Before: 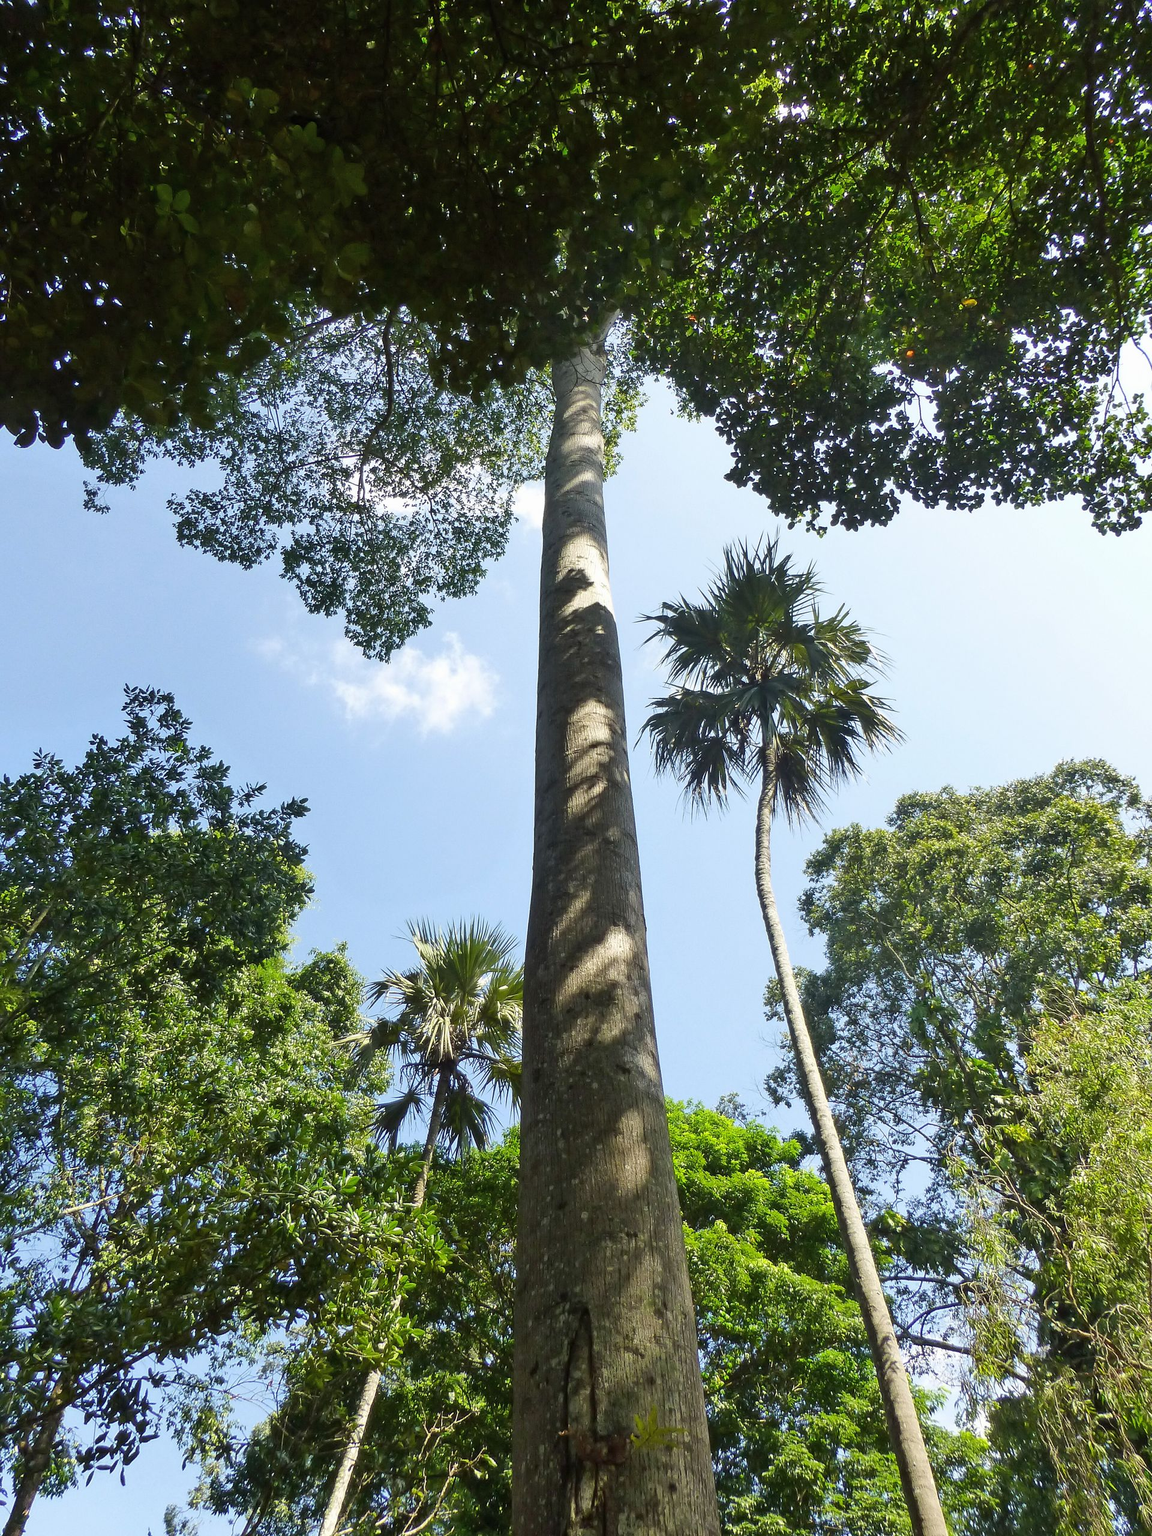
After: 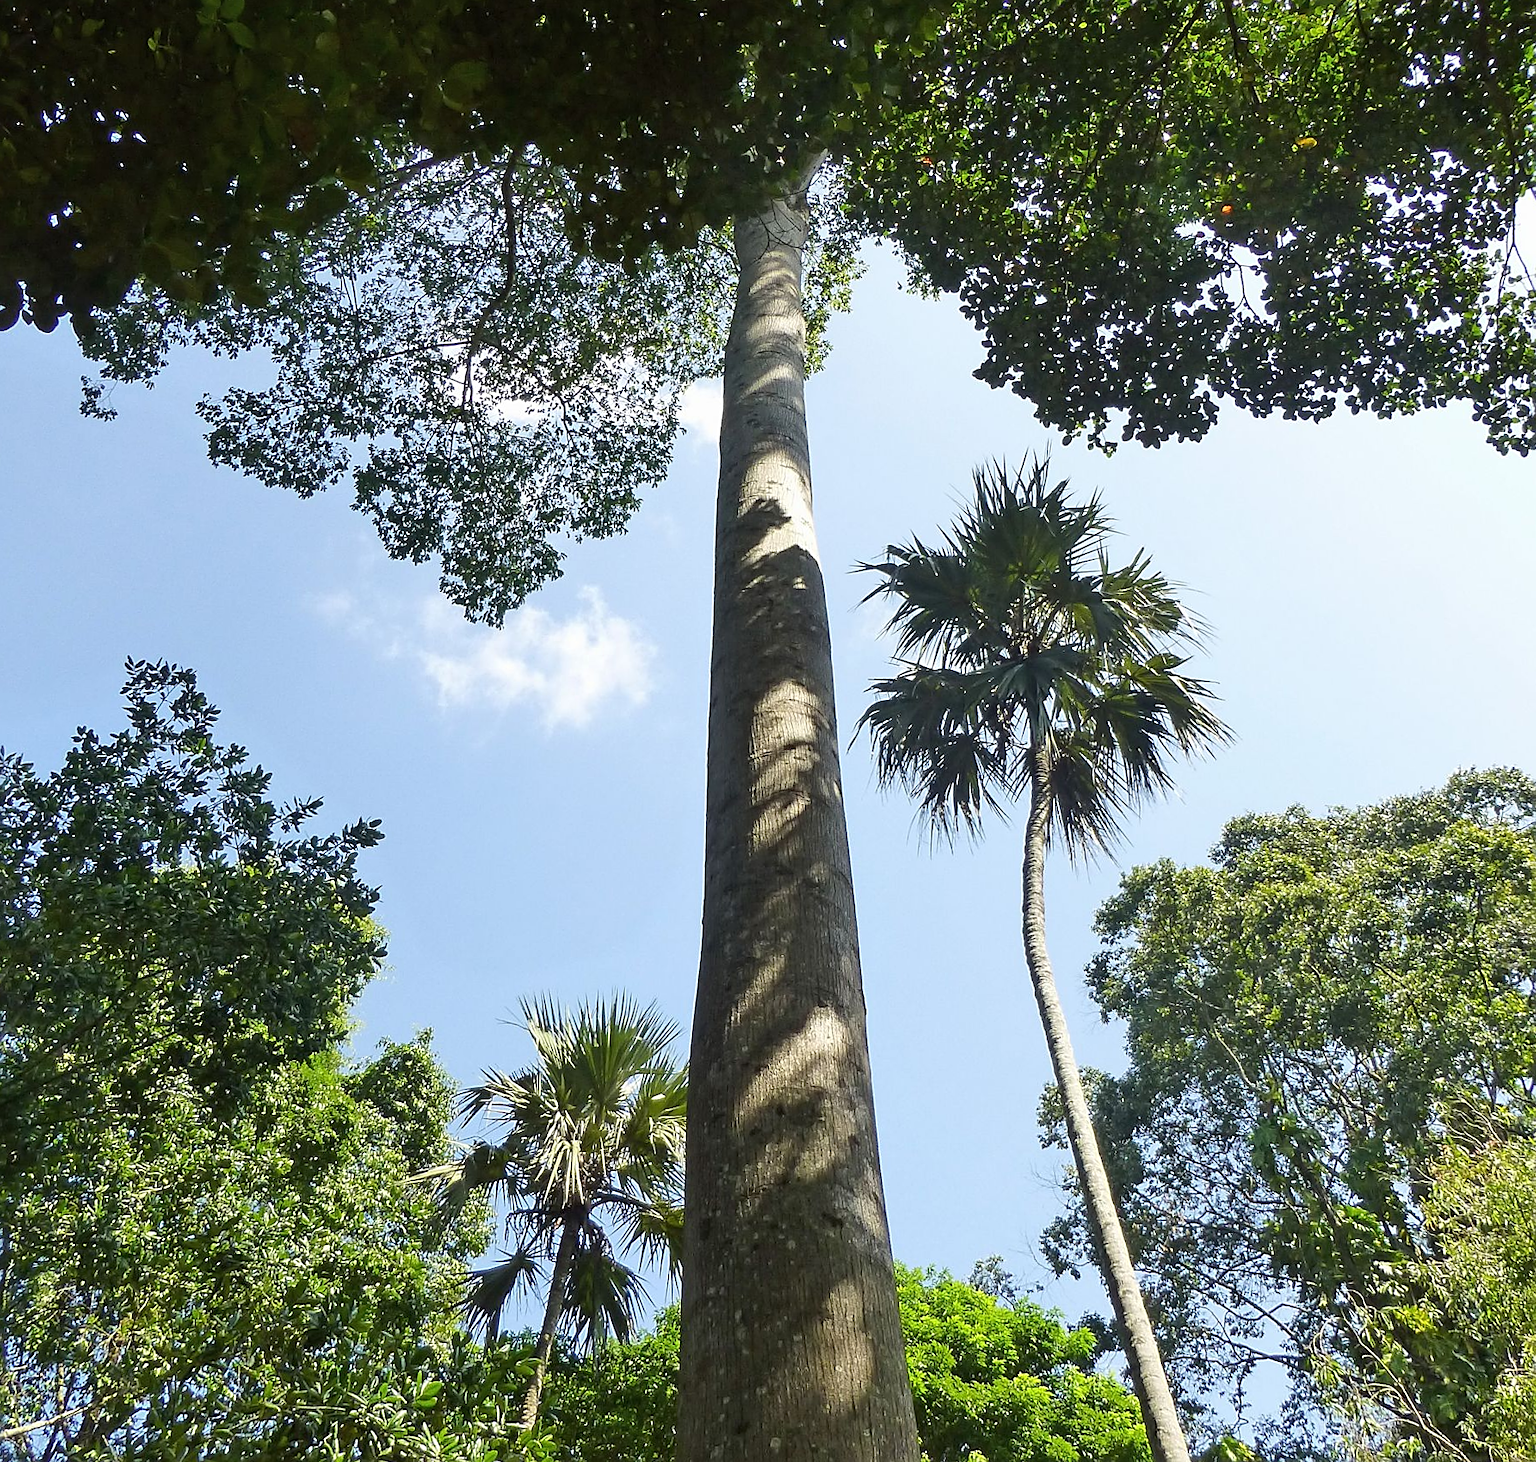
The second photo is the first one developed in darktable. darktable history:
sharpen: on, module defaults
rotate and perspective: rotation 0.215°, lens shift (vertical) -0.139, crop left 0.069, crop right 0.939, crop top 0.002, crop bottom 0.996
crop: top 11.166%, bottom 22.168%
